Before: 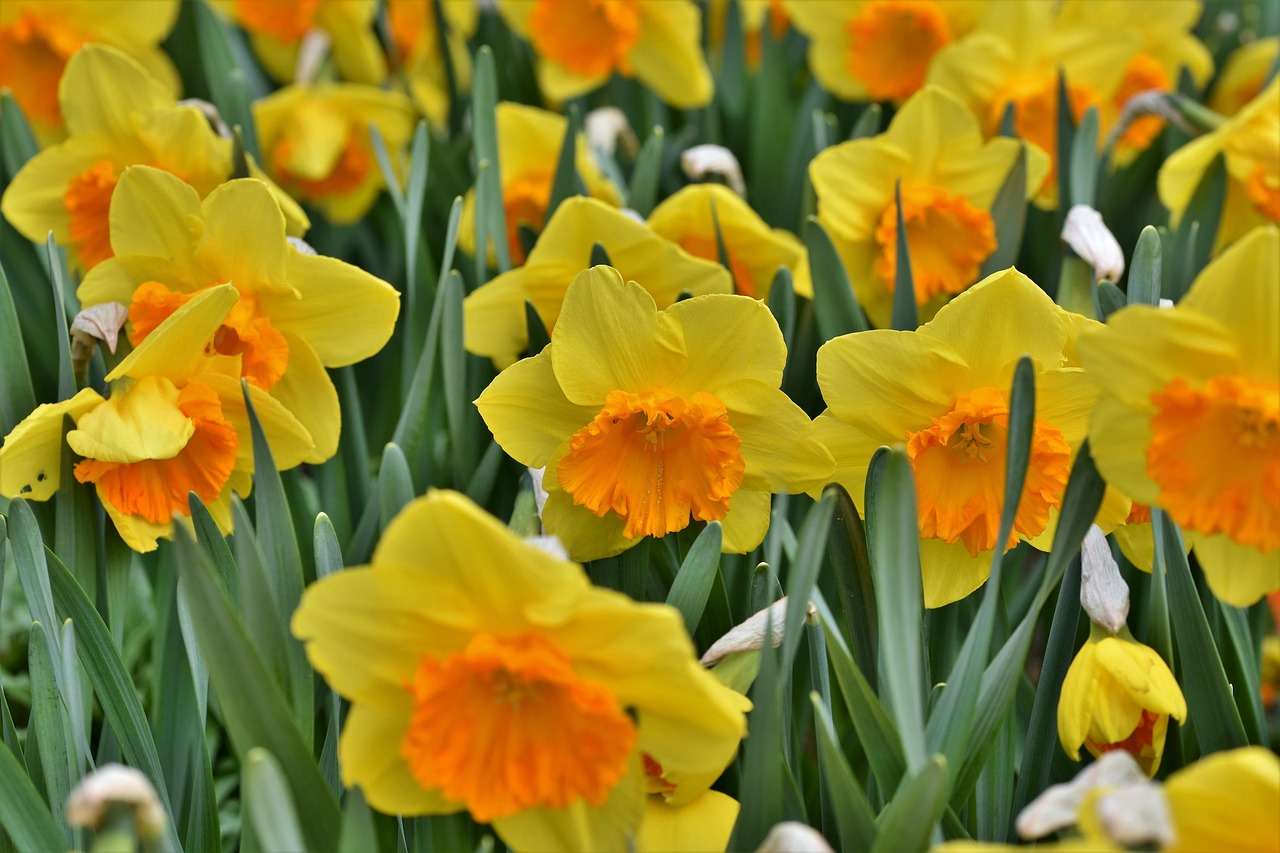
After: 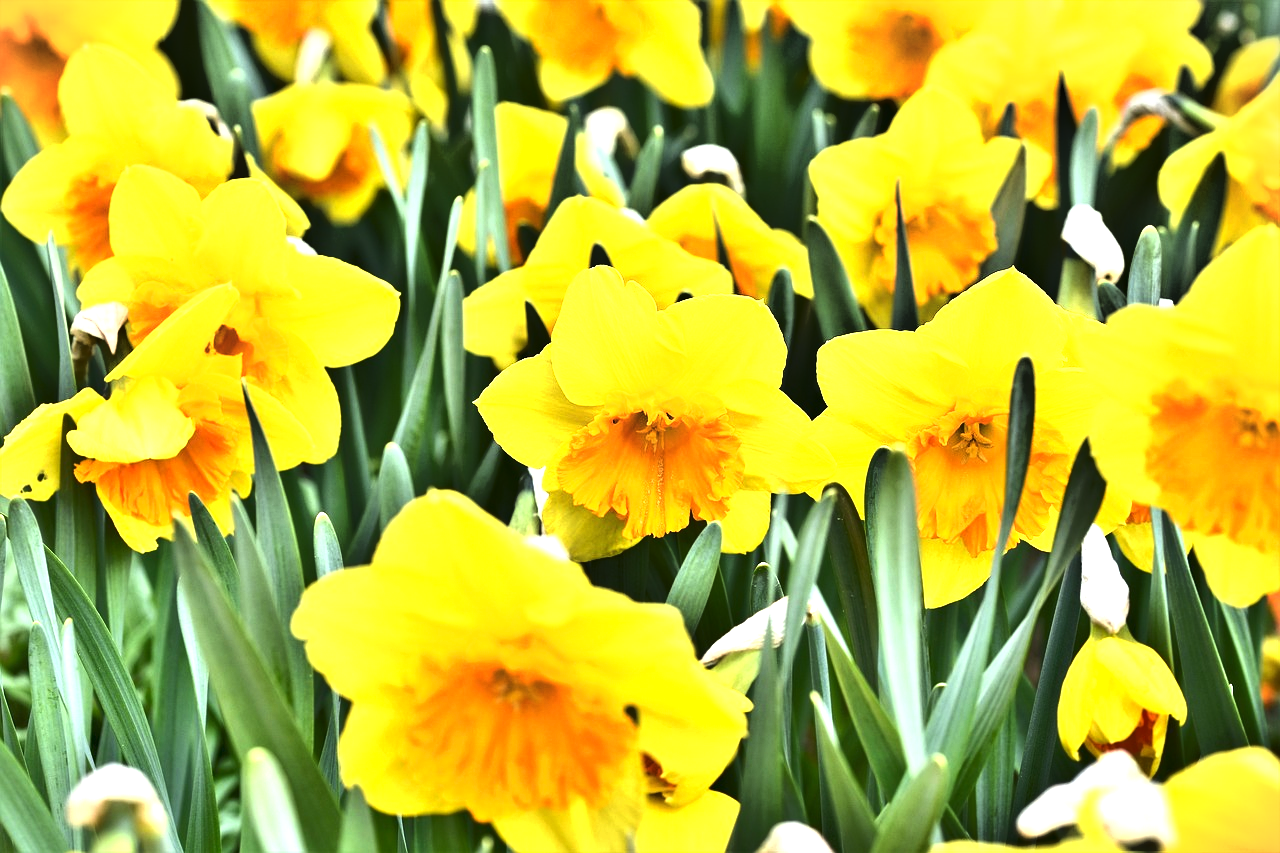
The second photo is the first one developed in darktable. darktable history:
color correction: highlights a* -0.119, highlights b* 0.099
exposure: black level correction 0, exposure 1.743 EV, compensate highlight preservation false
vignetting: fall-off start 100.84%, brightness -0.578, saturation -0.253
shadows and highlights: highlights color adjustment 0.268%, low approximation 0.01, soften with gaussian
